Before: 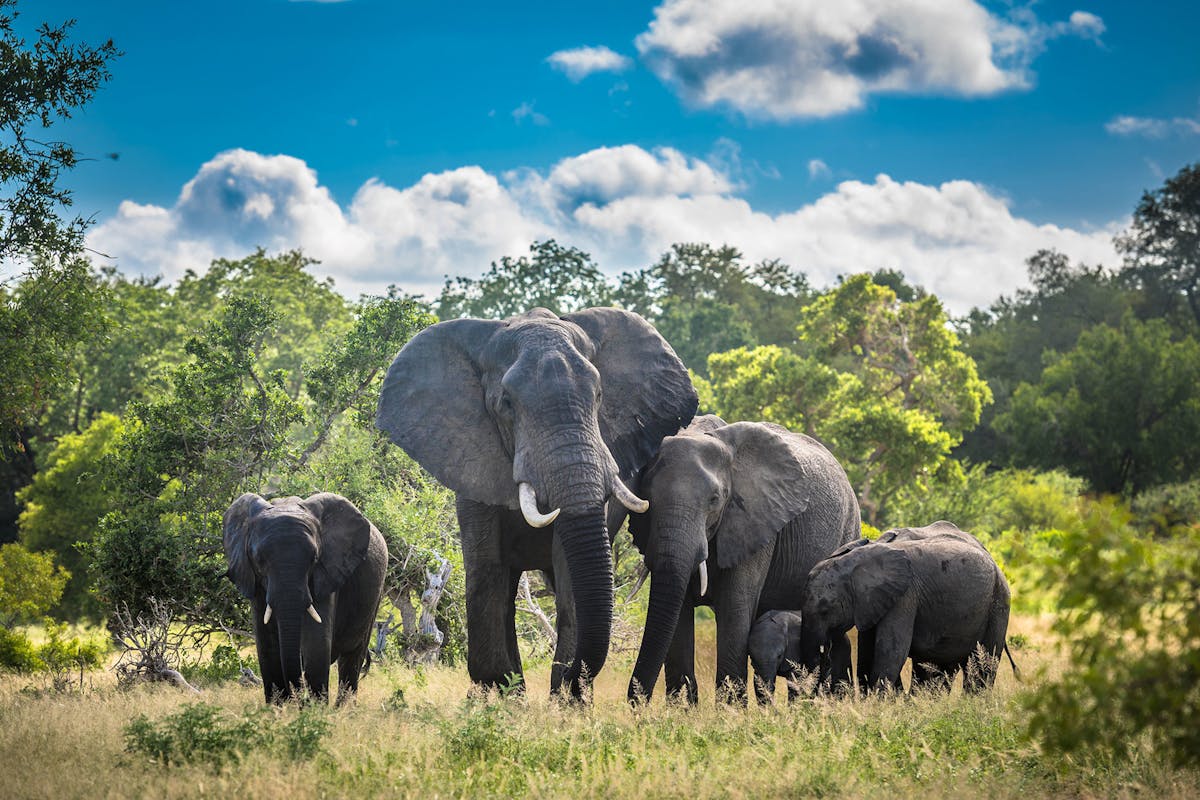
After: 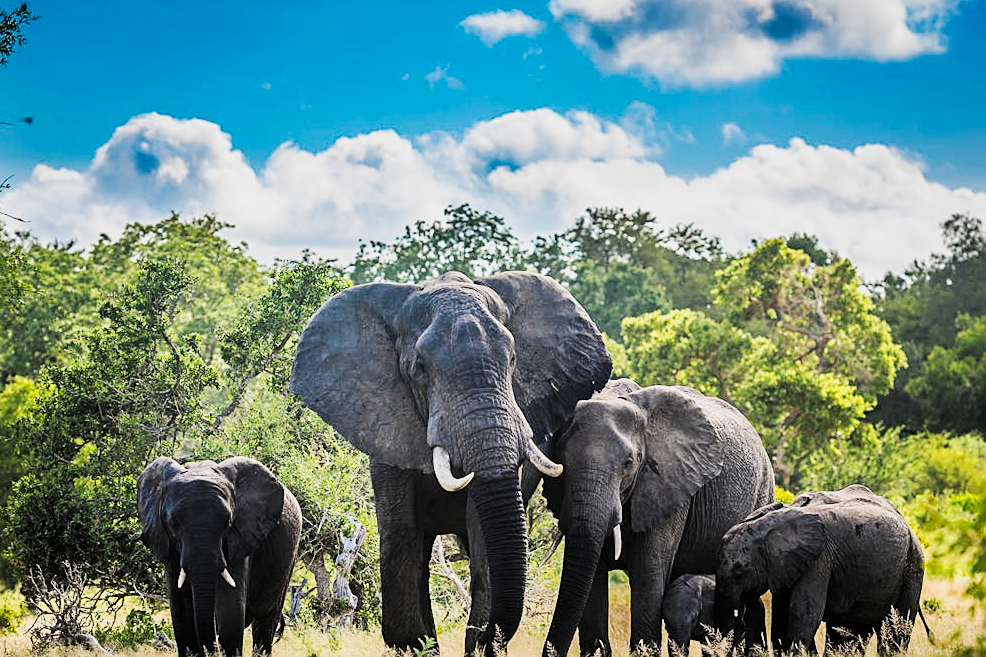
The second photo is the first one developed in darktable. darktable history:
crop and rotate: left 7.196%, top 4.574%, right 10.605%, bottom 13.178%
sharpen: on, module defaults
tone curve: curves: ch0 [(0, 0) (0.003, 0.003) (0.011, 0.011) (0.025, 0.022) (0.044, 0.039) (0.069, 0.055) (0.1, 0.074) (0.136, 0.101) (0.177, 0.134) (0.224, 0.171) (0.277, 0.216) (0.335, 0.277) (0.399, 0.345) (0.468, 0.427) (0.543, 0.526) (0.623, 0.636) (0.709, 0.731) (0.801, 0.822) (0.898, 0.917) (1, 1)], preserve colors none
exposure: exposure 0.4 EV, compensate highlight preservation false
filmic rgb: black relative exposure -7.65 EV, hardness 4.02, contrast 1.1, highlights saturation mix -30%
